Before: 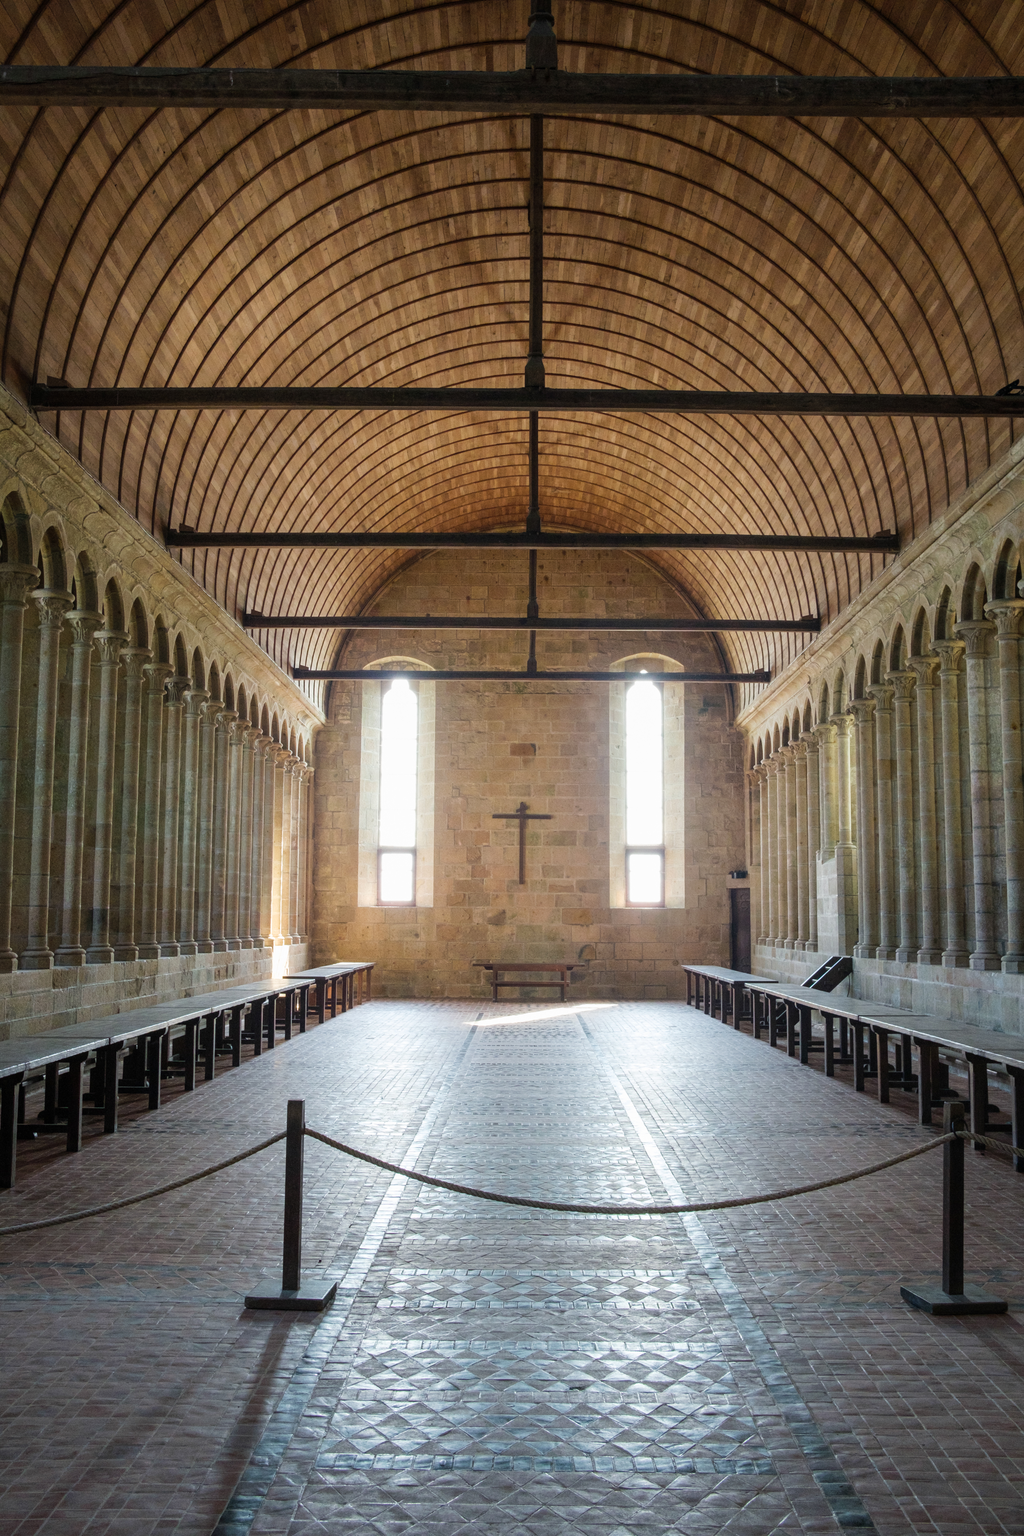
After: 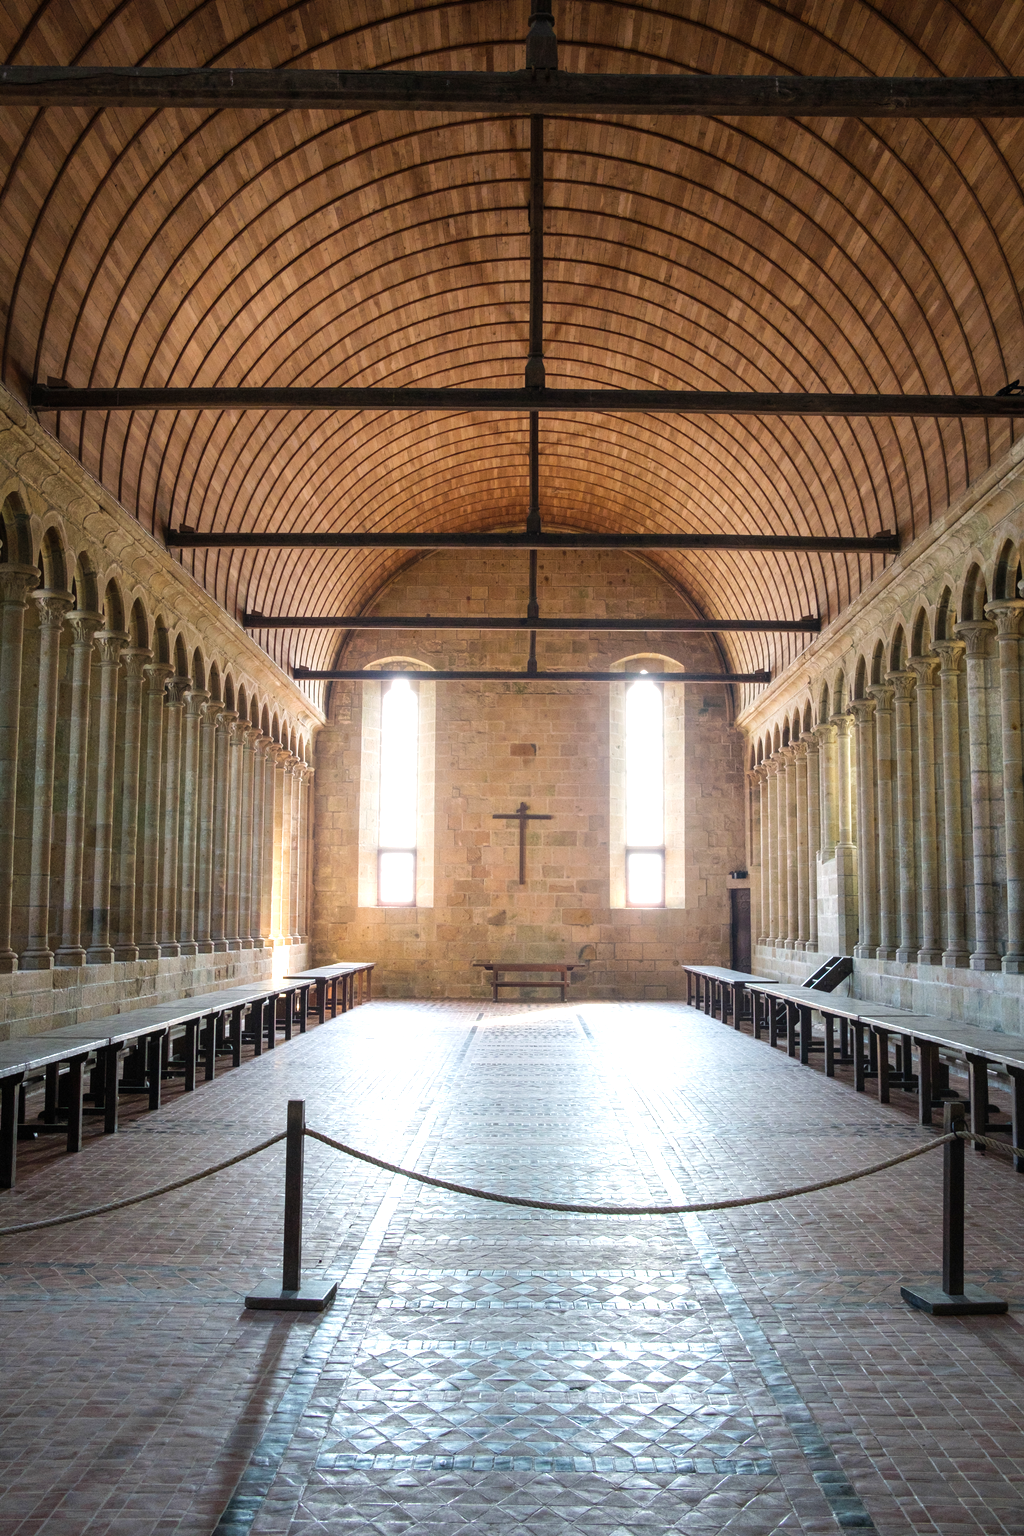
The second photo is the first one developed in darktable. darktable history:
exposure: exposure 0.29 EV
graduated density: density 0.38 EV, hardness 21%, rotation -6.11°, saturation 32%
